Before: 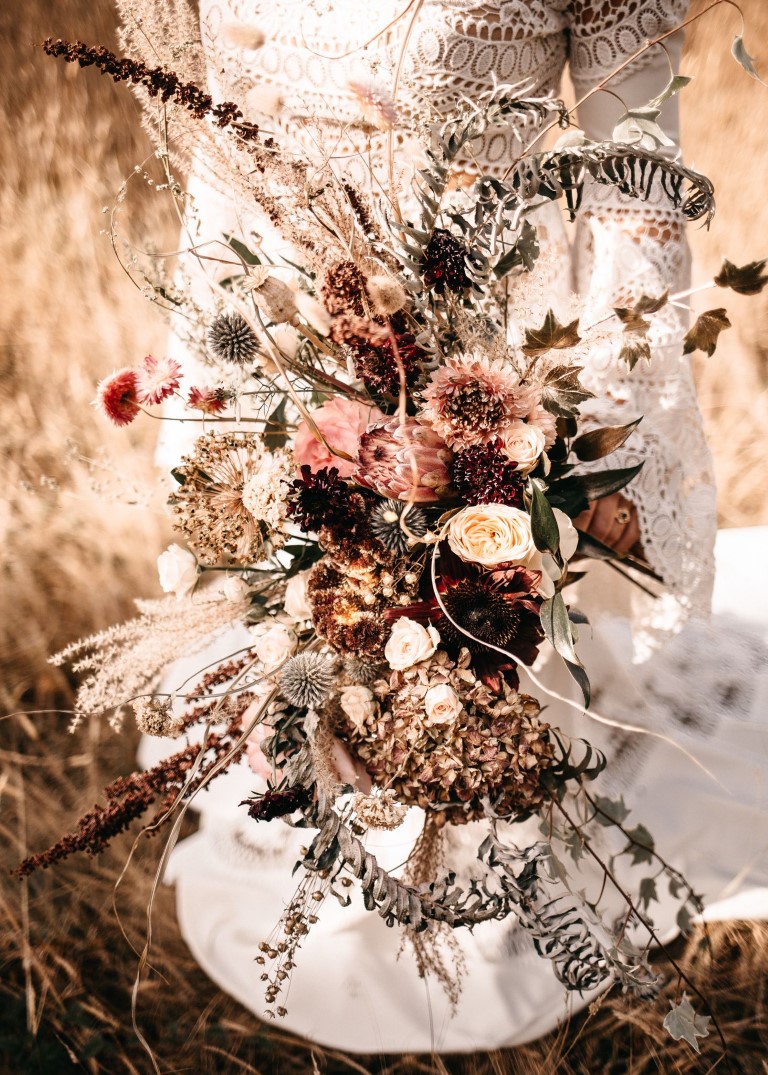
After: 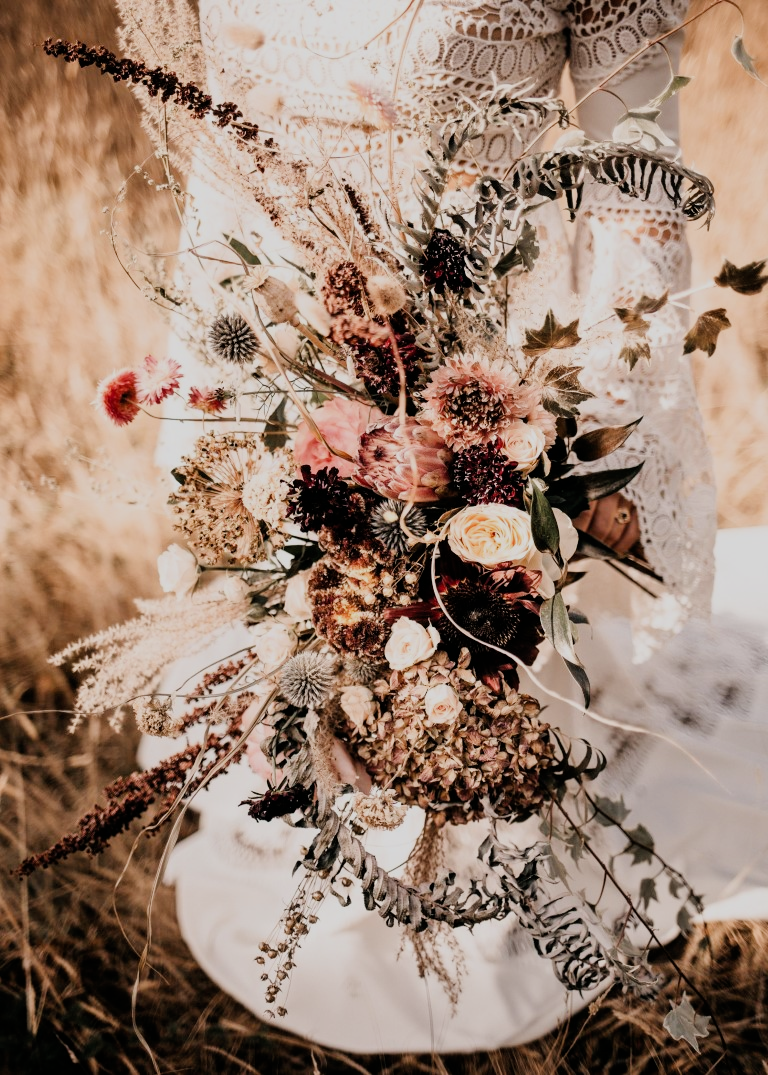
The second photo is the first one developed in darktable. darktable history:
filmic rgb: black relative exposure -7.65 EV, white relative exposure 4.56 EV, threshold 3.02 EV, hardness 3.61, contrast 1.051, enable highlight reconstruction true
